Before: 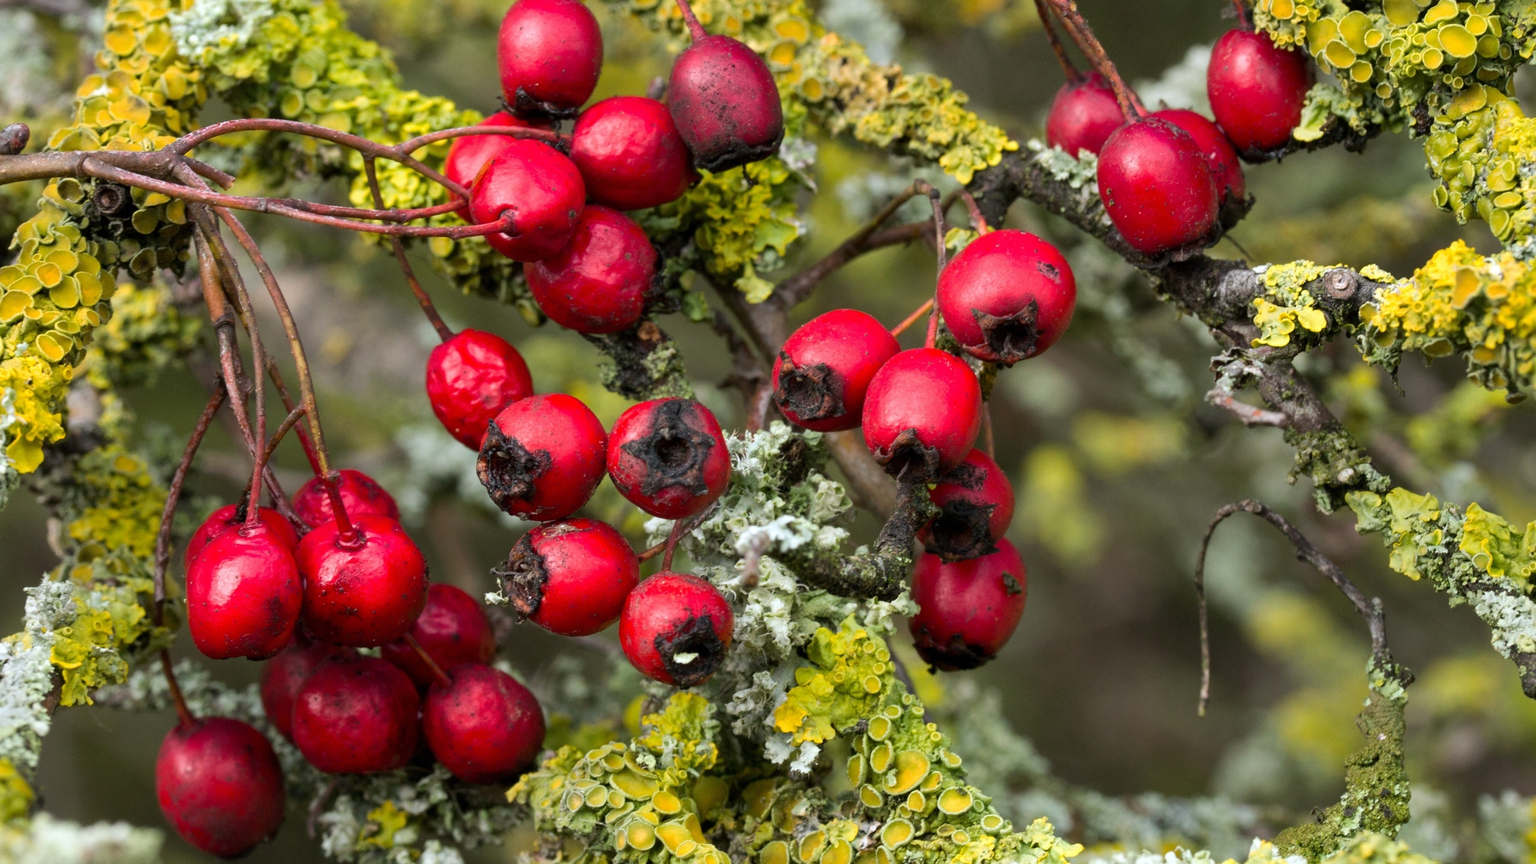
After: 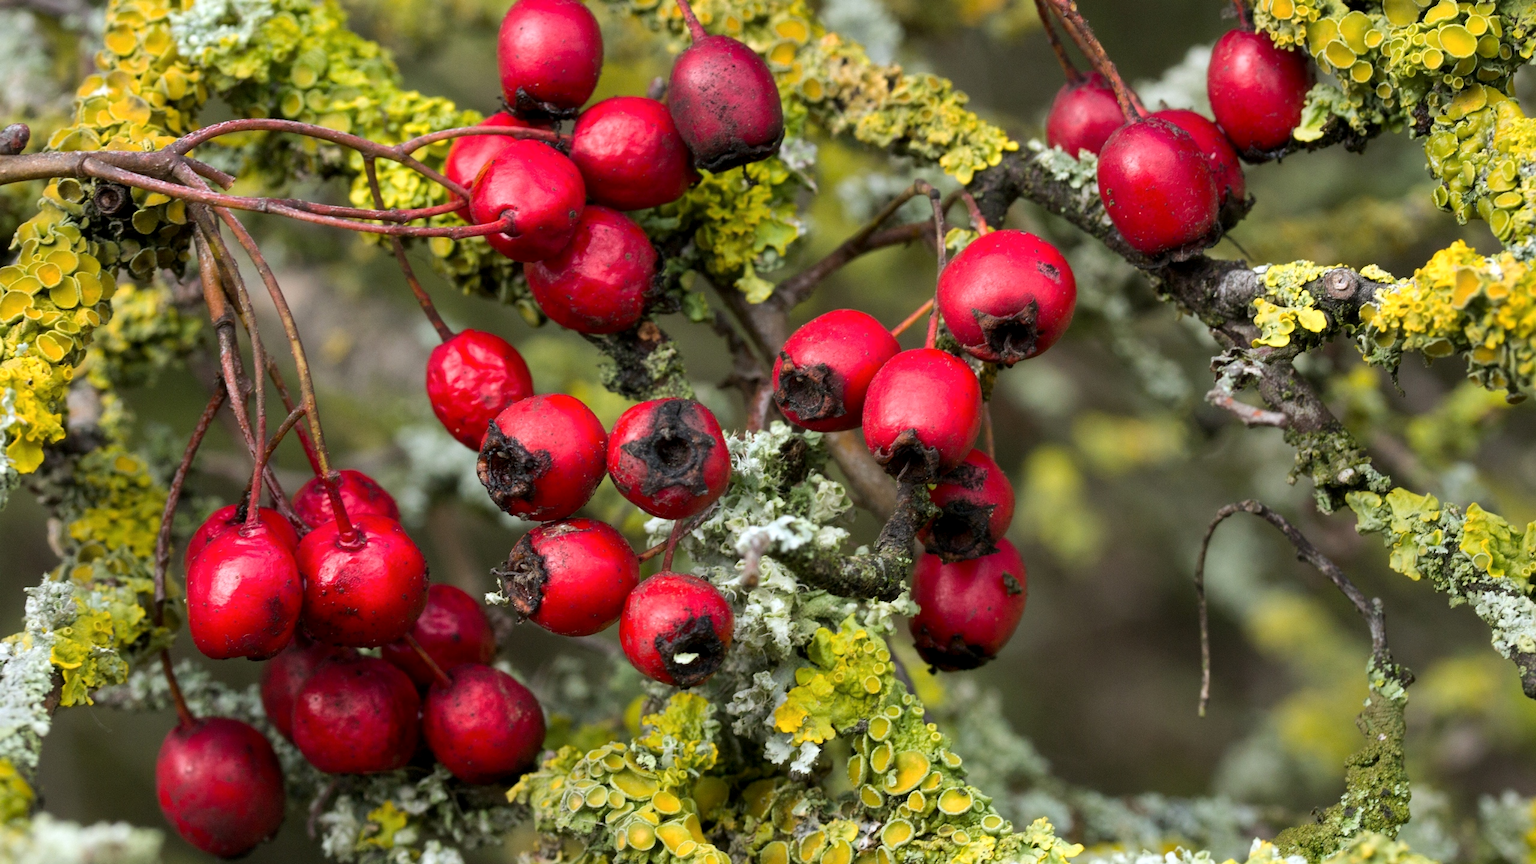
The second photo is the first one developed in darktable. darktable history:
contrast equalizer: octaves 7, y [[0.518, 0.517, 0.501, 0.5, 0.5, 0.5], [0.5 ×6], [0.5 ×6], [0 ×6], [0 ×6]]
